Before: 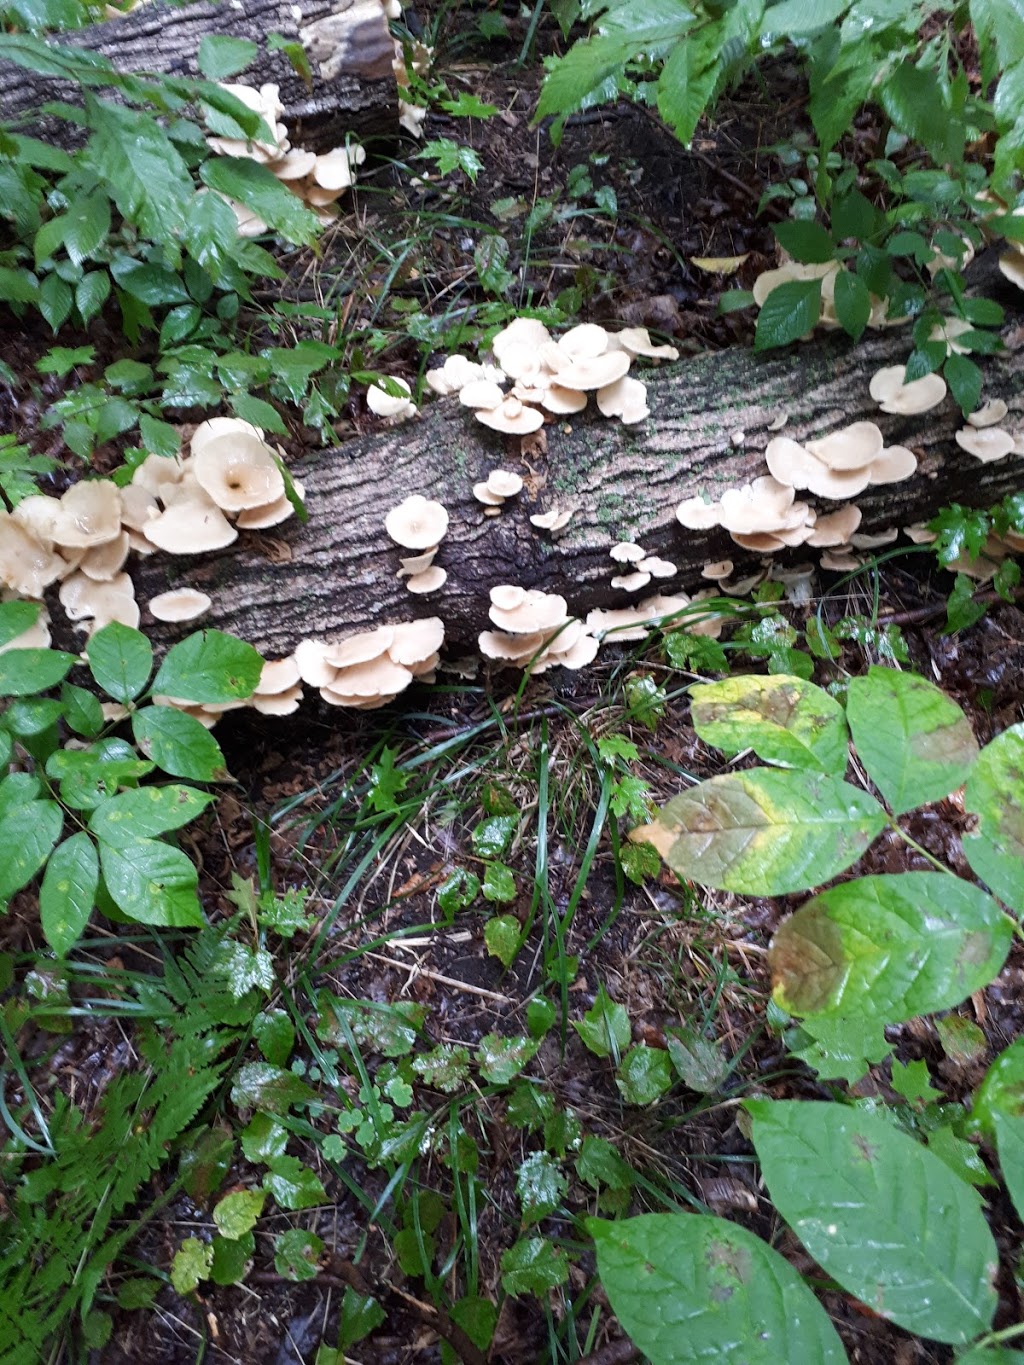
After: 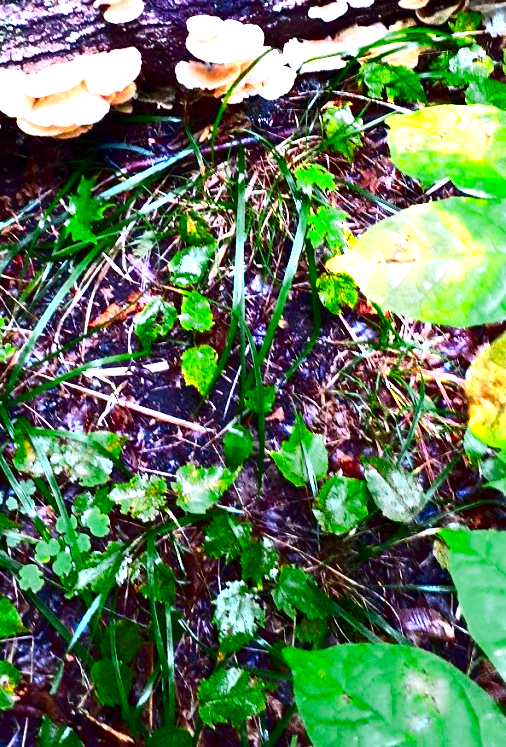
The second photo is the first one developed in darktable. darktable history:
crop: left 29.672%, top 41.786%, right 20.851%, bottom 3.487%
white balance: red 0.982, blue 1.018
color balance rgb: perceptual saturation grading › global saturation 30%, global vibrance 20%
exposure: black level correction 0, exposure 1.55 EV, compensate exposure bias true, compensate highlight preservation false
color zones: curves: ch0 [(0.004, 0.305) (0.261, 0.623) (0.389, 0.399) (0.708, 0.571) (0.947, 0.34)]; ch1 [(0.025, 0.645) (0.229, 0.584) (0.326, 0.551) (0.484, 0.262) (0.757, 0.643)]
contrast brightness saturation: contrast 0.09, brightness -0.59, saturation 0.17
base curve: curves: ch0 [(0, 0) (0.557, 0.834) (1, 1)]
